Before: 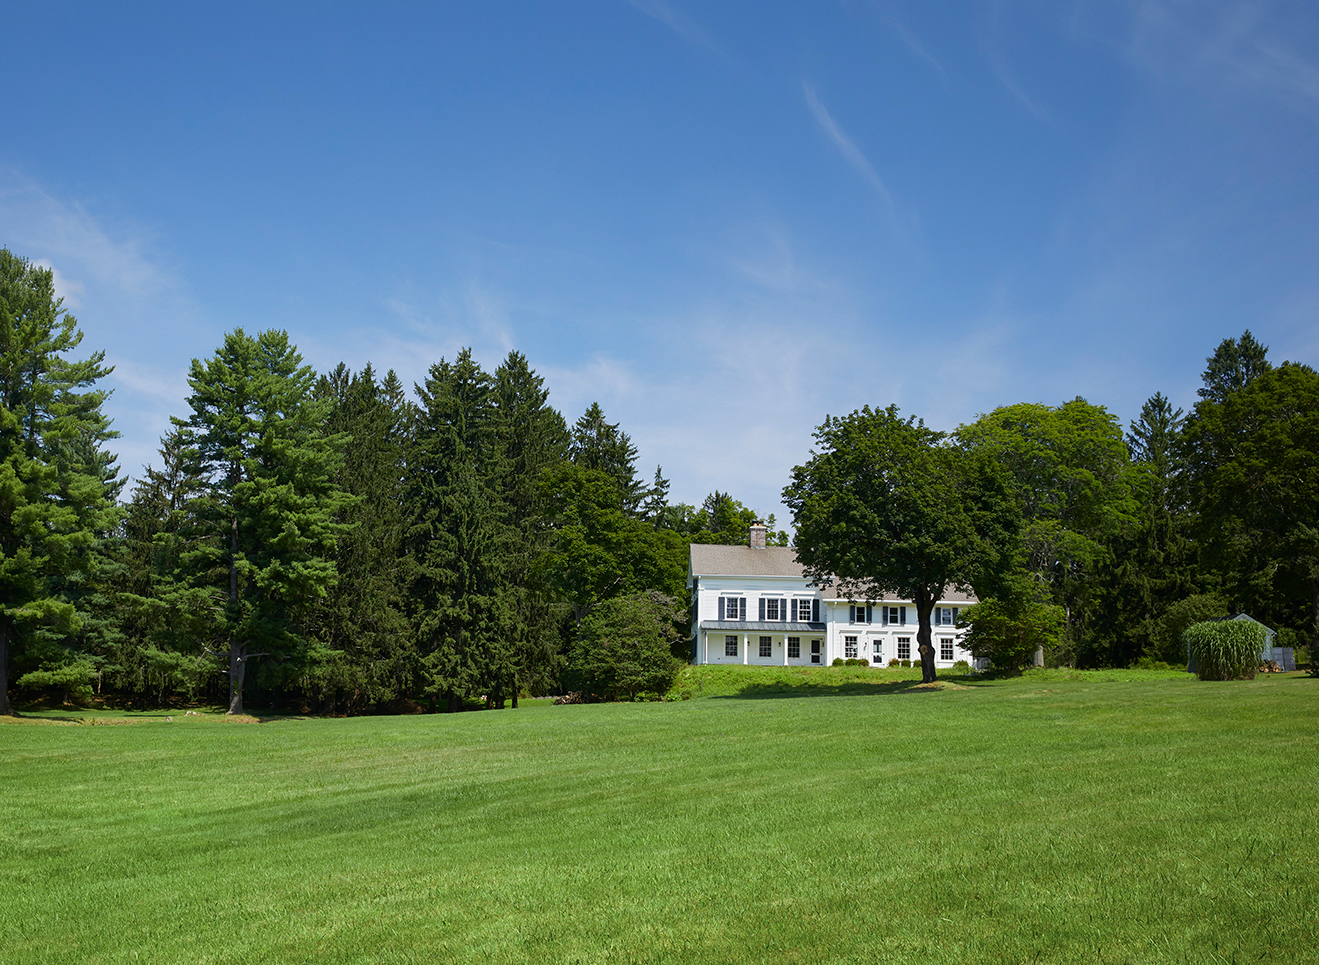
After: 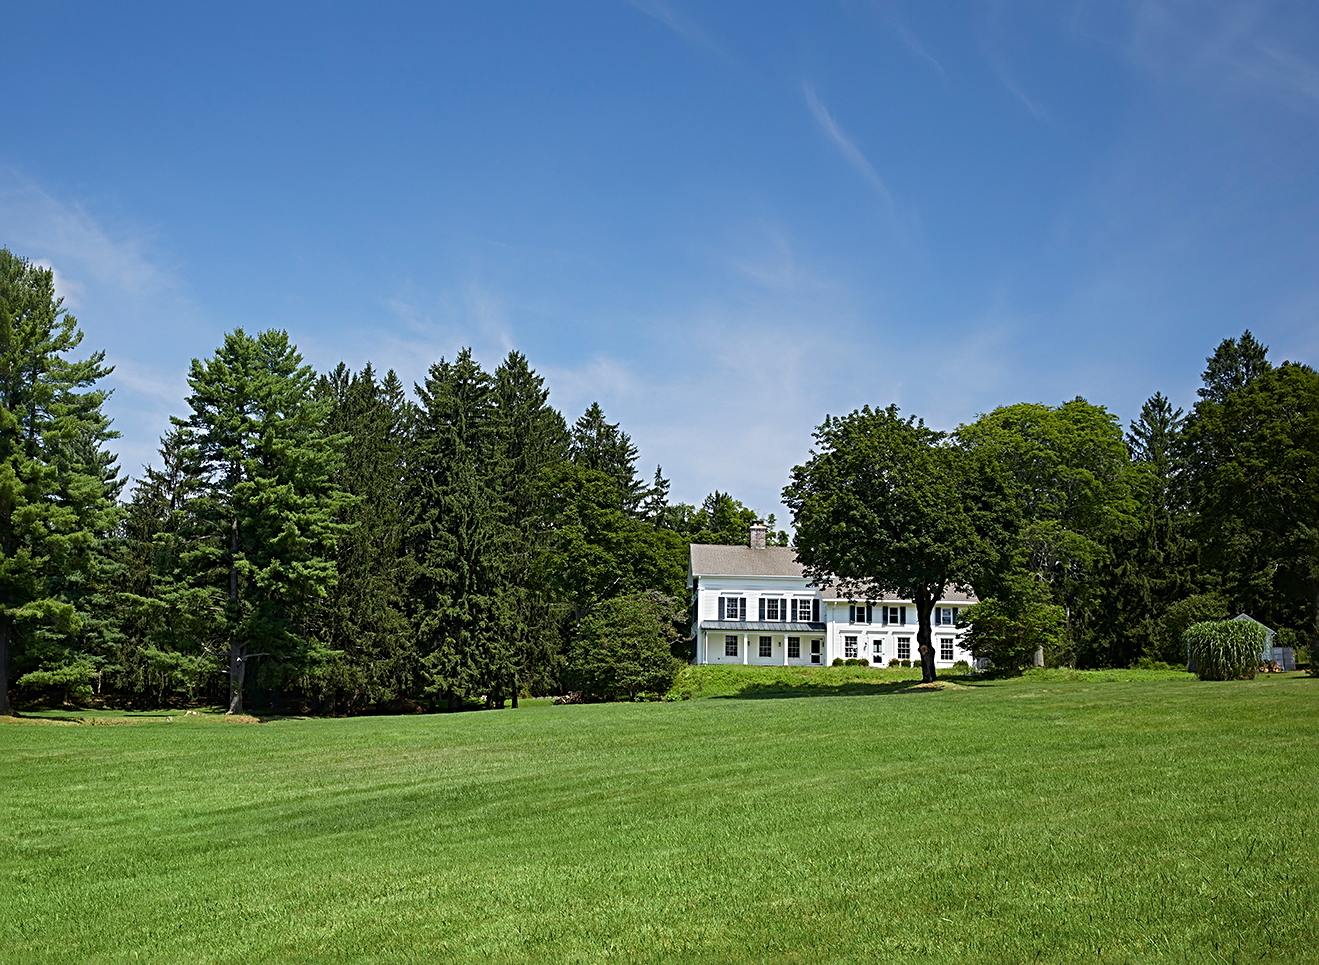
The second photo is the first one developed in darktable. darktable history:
sharpen: radius 3.949
